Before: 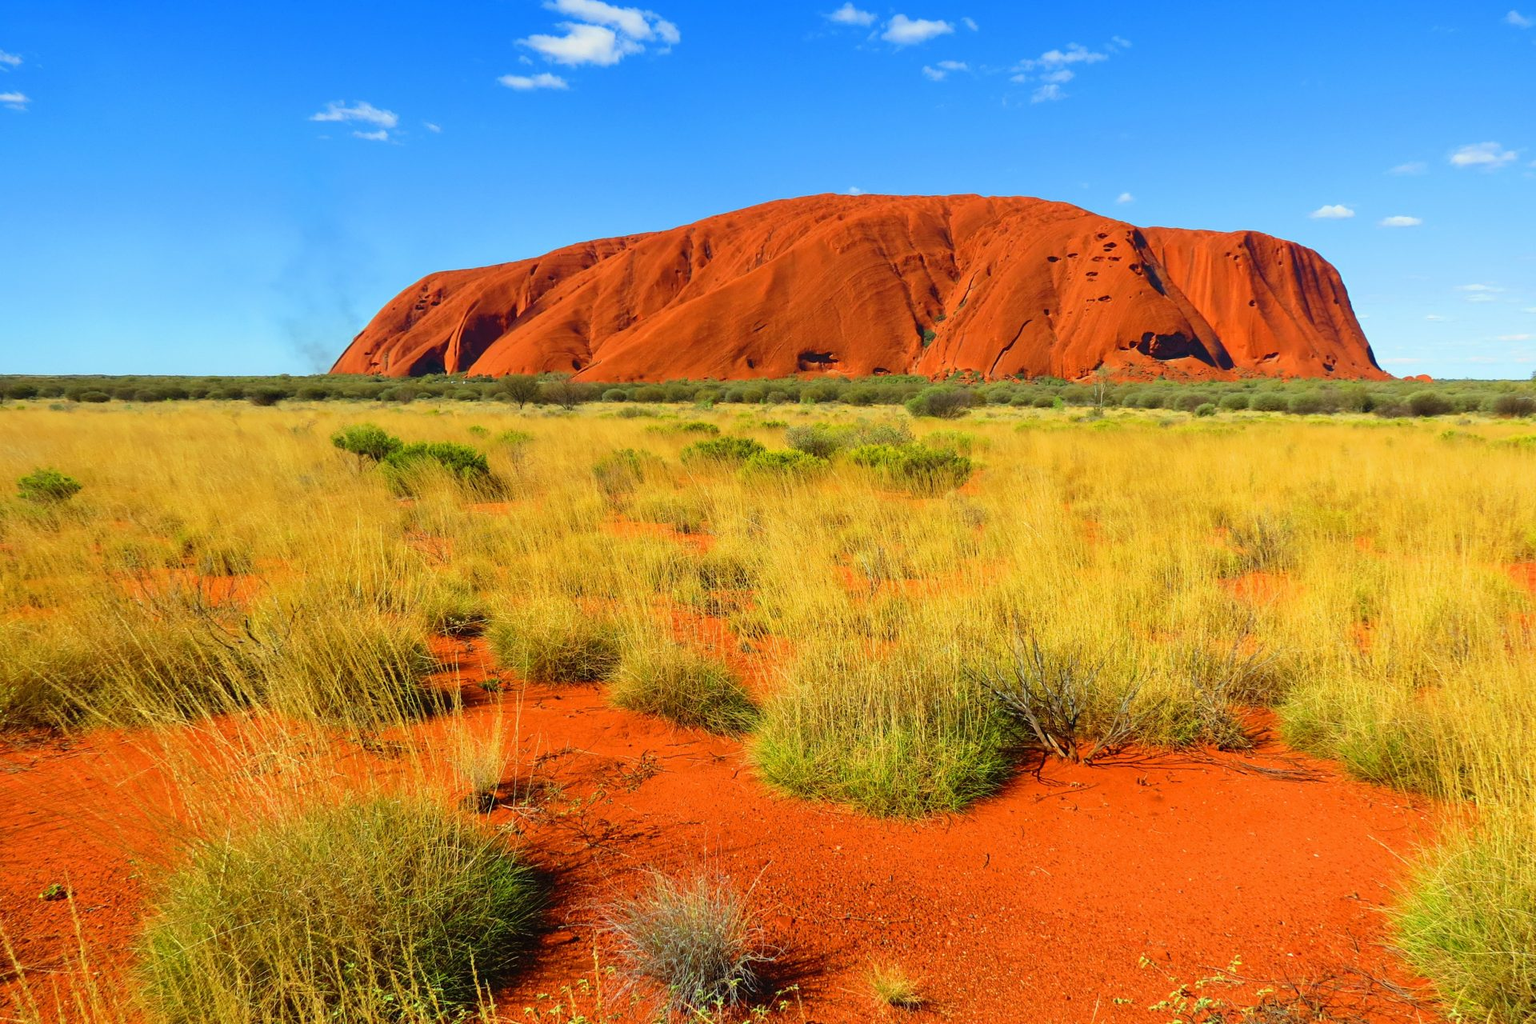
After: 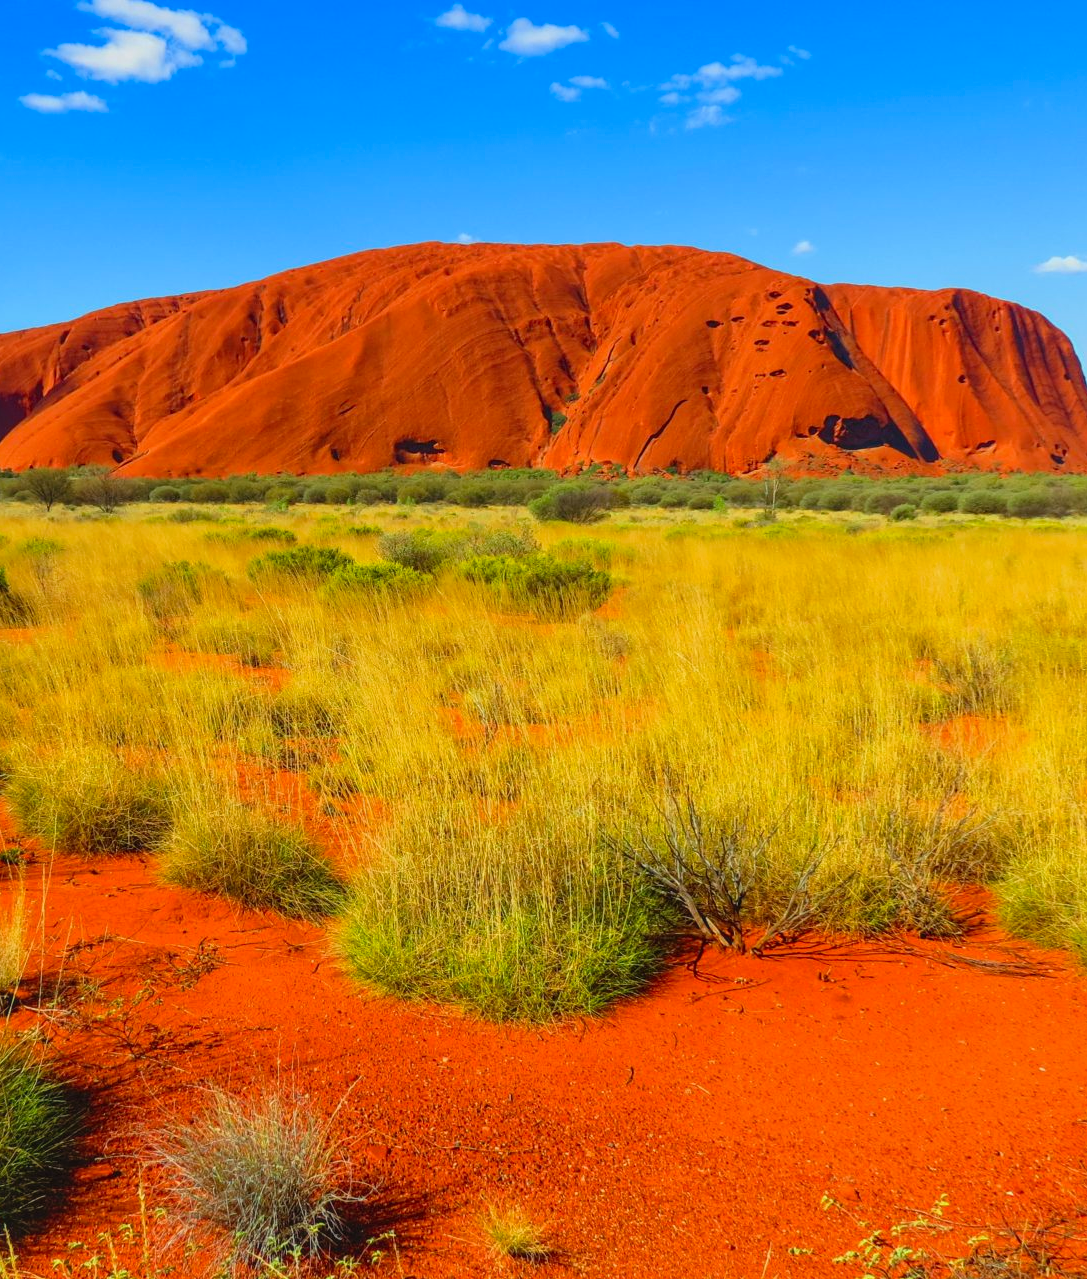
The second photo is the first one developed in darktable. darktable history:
crop: left 31.458%, top 0%, right 11.876%
local contrast: on, module defaults
lowpass: radius 0.1, contrast 0.85, saturation 1.1, unbound 0
